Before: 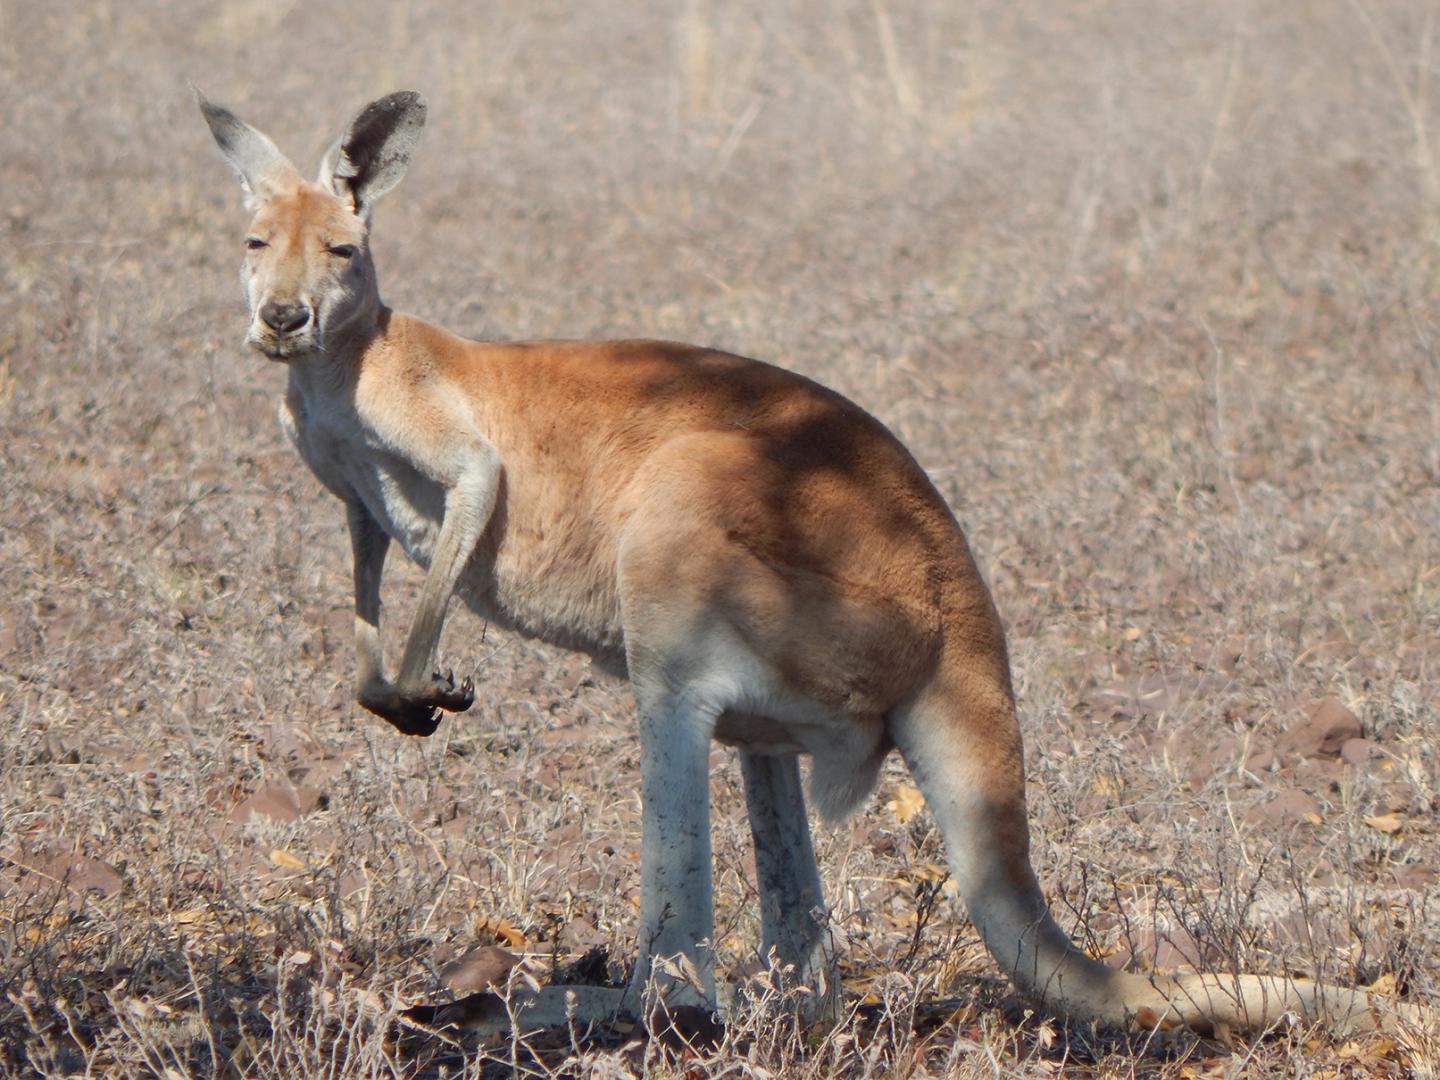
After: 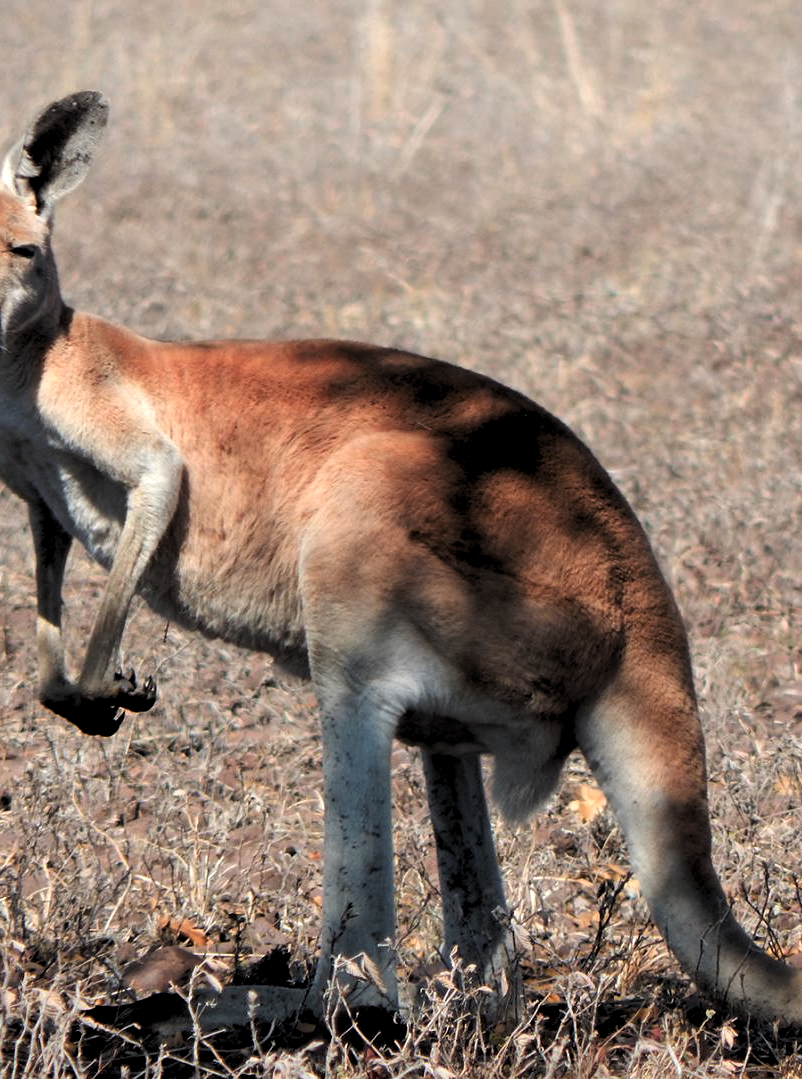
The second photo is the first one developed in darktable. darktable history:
levels: gray 59.35%, white 90.67%, levels [0.182, 0.542, 0.902]
crop: left 22.12%, right 22.123%, bottom 0%
color zones: curves: ch1 [(0.263, 0.53) (0.376, 0.287) (0.487, 0.512) (0.748, 0.547) (1, 0.513)]; ch2 [(0.262, 0.45) (0.751, 0.477)], mix 27.6%
